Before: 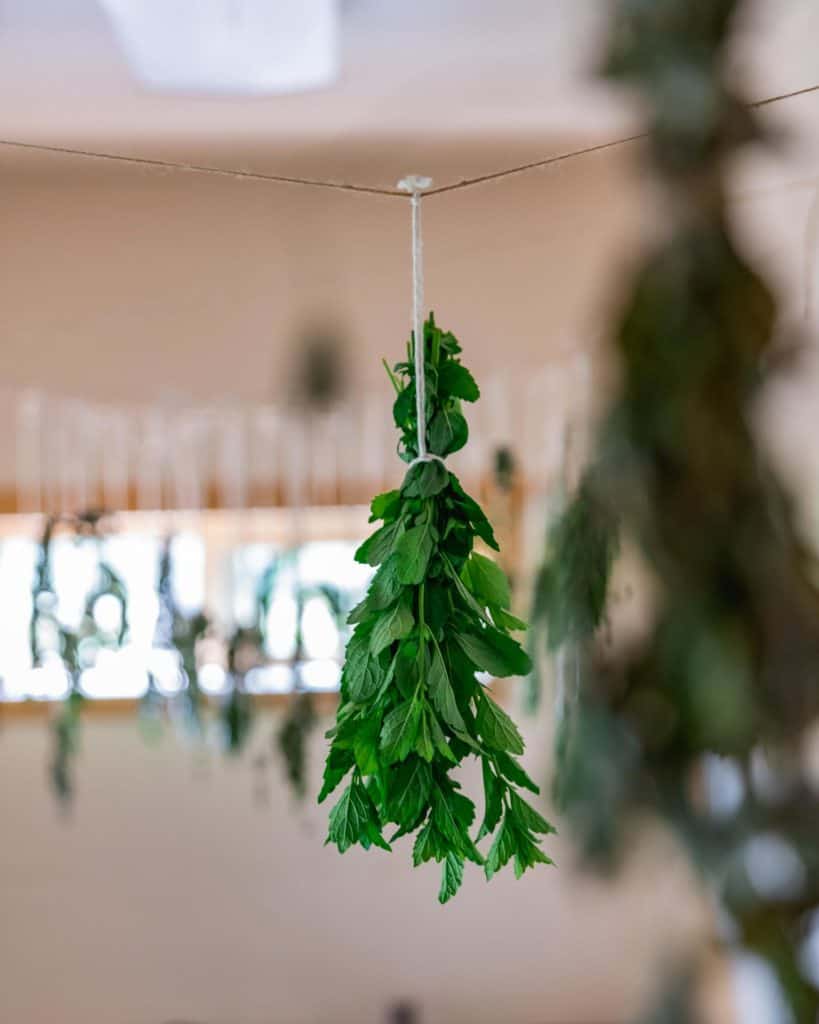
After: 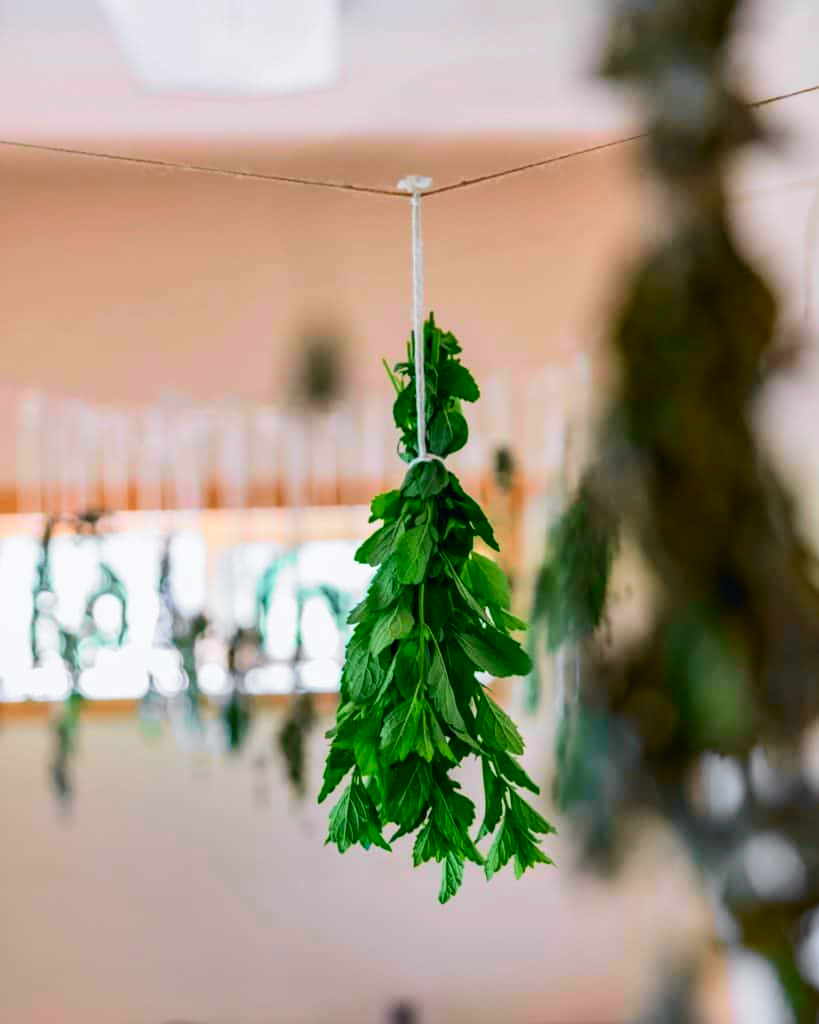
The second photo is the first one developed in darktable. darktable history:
tone curve: curves: ch0 [(0, 0) (0.071, 0.047) (0.266, 0.26) (0.491, 0.552) (0.753, 0.818) (1, 0.983)]; ch1 [(0, 0) (0.346, 0.307) (0.408, 0.369) (0.463, 0.443) (0.482, 0.493) (0.502, 0.5) (0.517, 0.518) (0.546, 0.576) (0.588, 0.643) (0.651, 0.709) (1, 1)]; ch2 [(0, 0) (0.346, 0.34) (0.434, 0.46) (0.485, 0.494) (0.5, 0.494) (0.517, 0.503) (0.535, 0.545) (0.583, 0.624) (0.625, 0.678) (1, 1)], color space Lab, independent channels, preserve colors none
